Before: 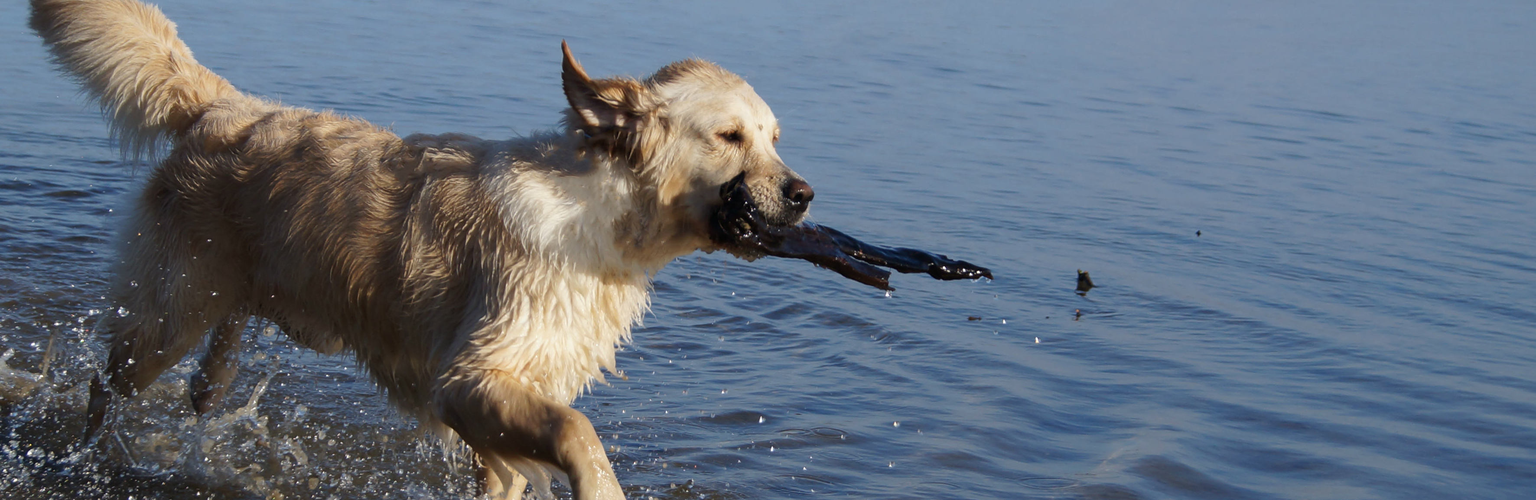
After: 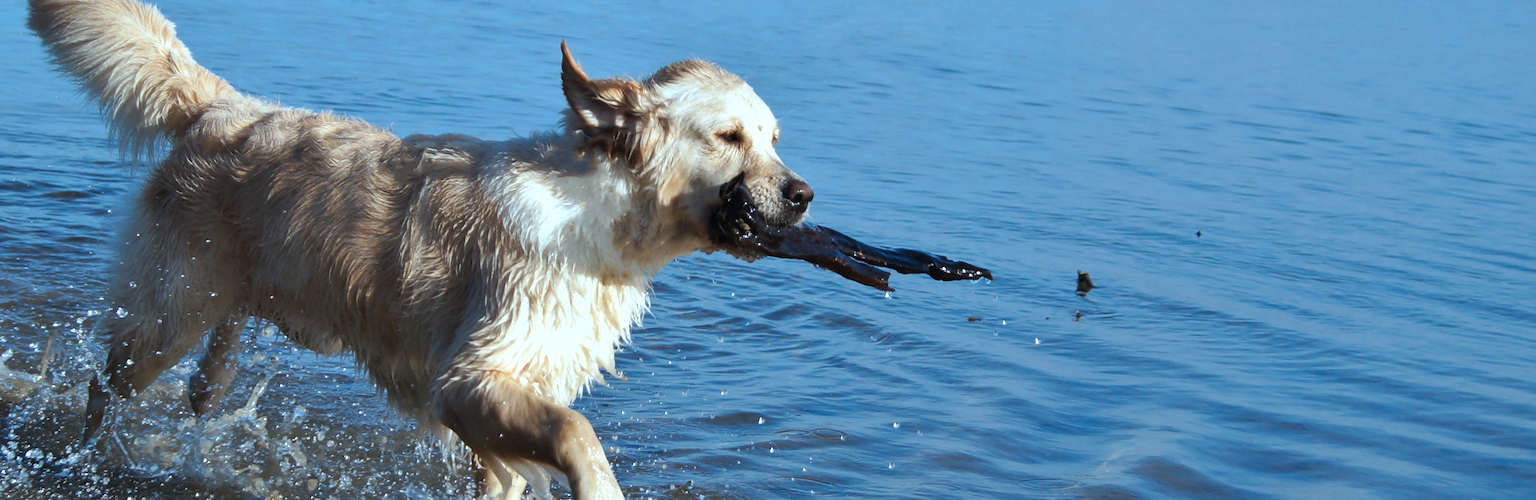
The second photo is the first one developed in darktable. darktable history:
exposure: exposure 0.559 EV, compensate exposure bias true, compensate highlight preservation false
crop and rotate: left 0.131%, bottom 0%
color correction: highlights a* -10.61, highlights b* -18.9
shadows and highlights: soften with gaussian
